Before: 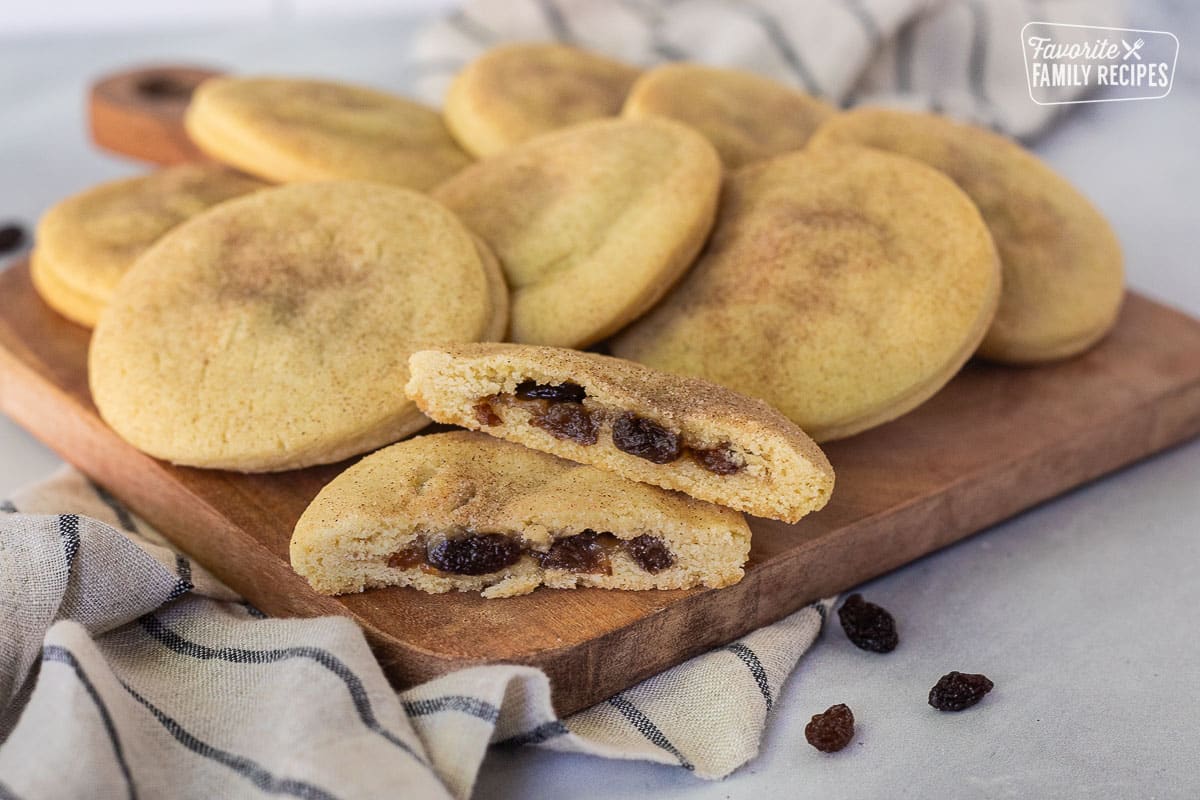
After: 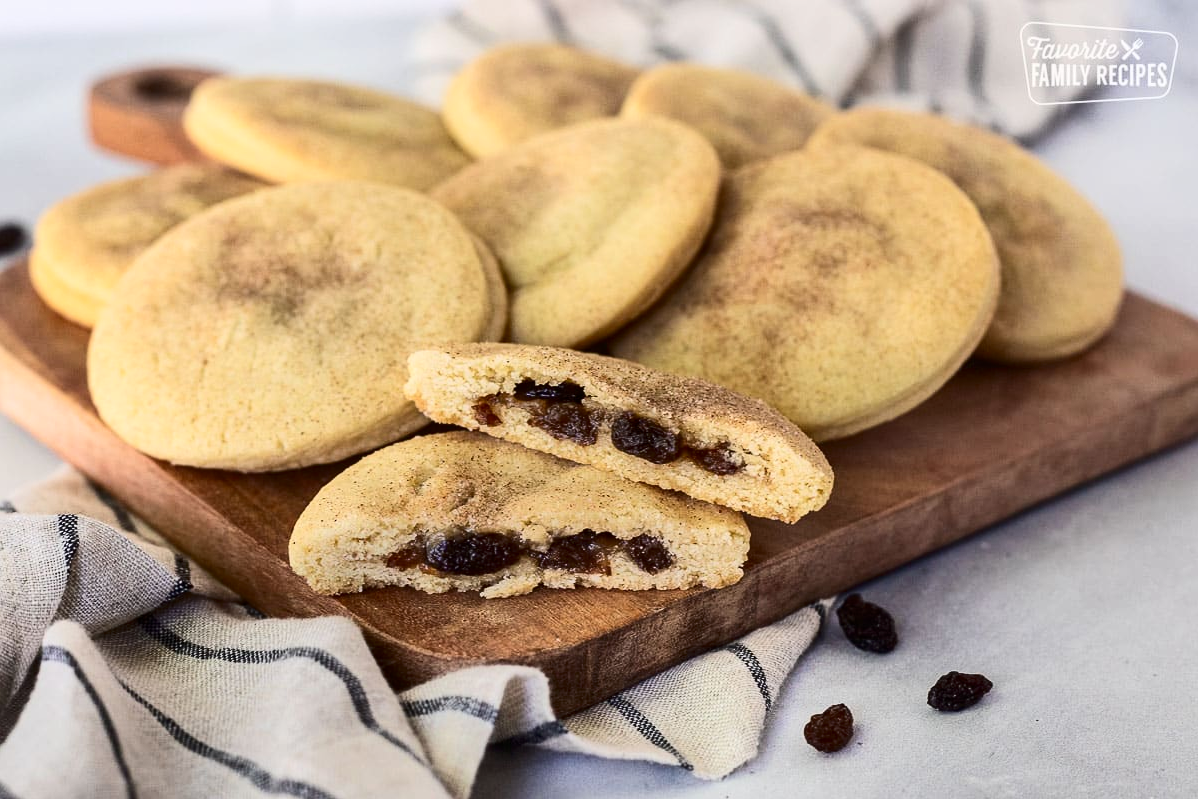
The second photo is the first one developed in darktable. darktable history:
levels: mode automatic, levels [0.016, 0.492, 0.969]
contrast brightness saturation: contrast 0.275
crop: left 0.137%
